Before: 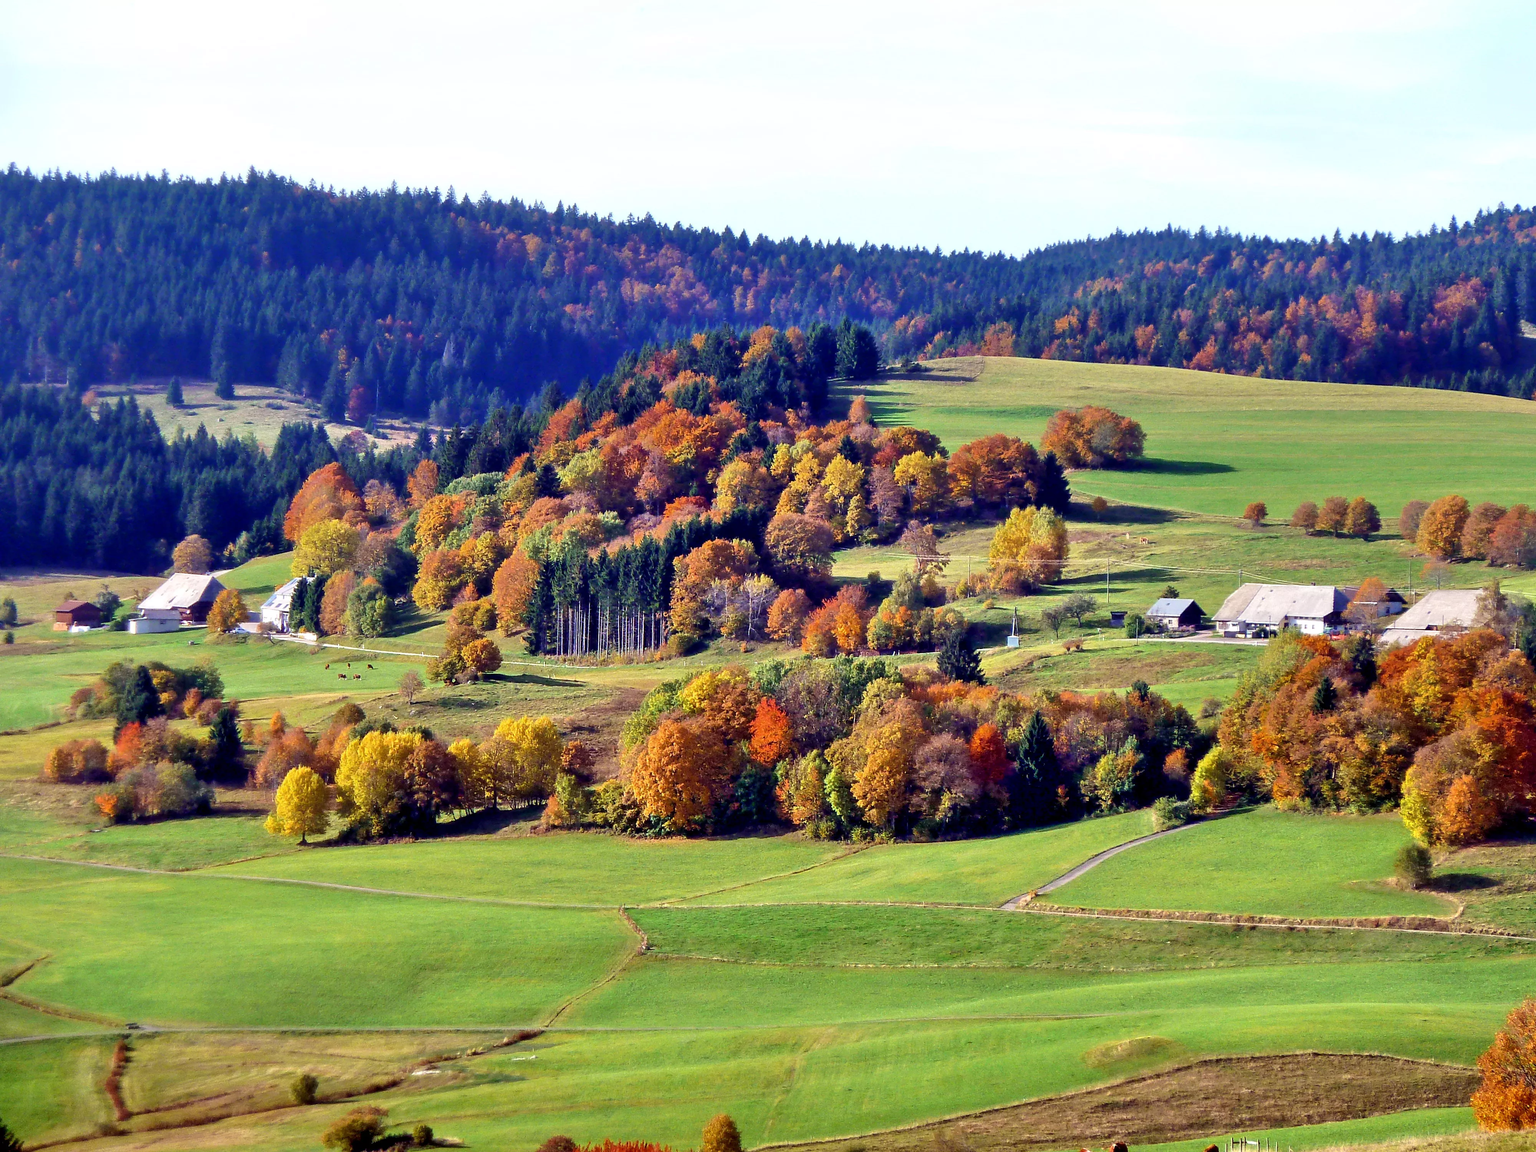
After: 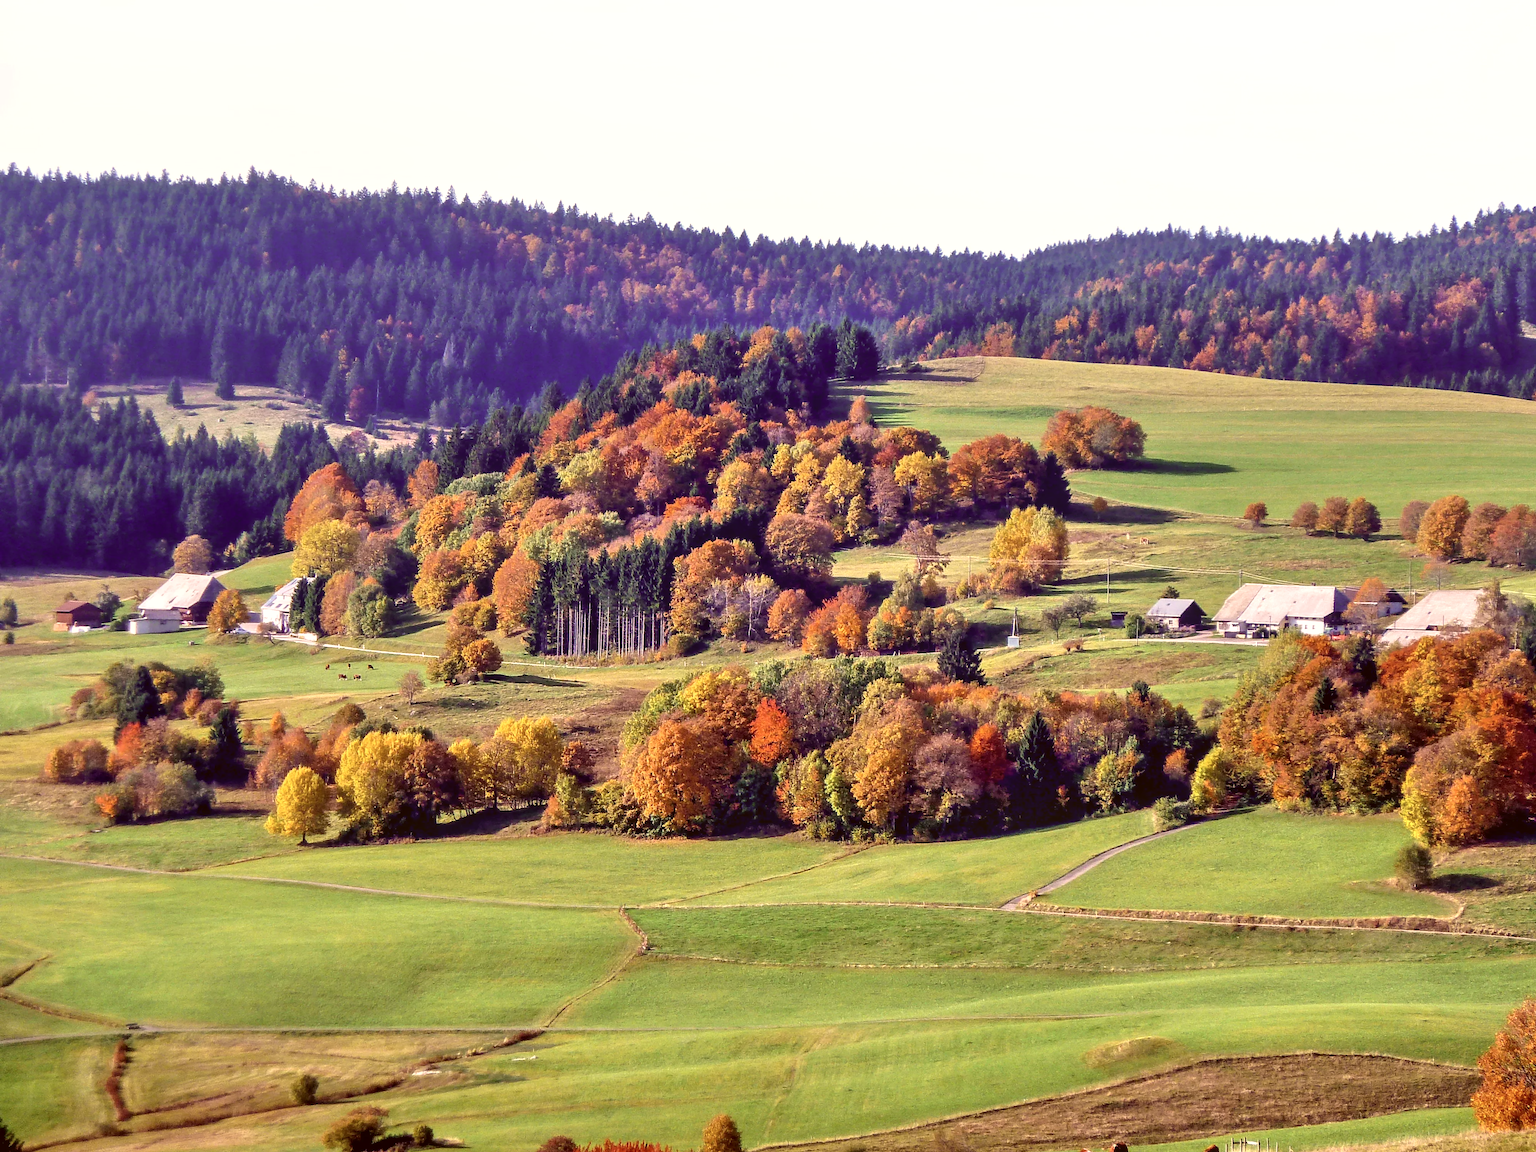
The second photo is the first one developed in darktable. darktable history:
exposure: exposure 0.208 EV, compensate highlight preservation false
color correction: highlights a* 10.24, highlights b* 9.65, shadows a* 9.04, shadows b* 8.55, saturation 0.786
local contrast: detail 110%
